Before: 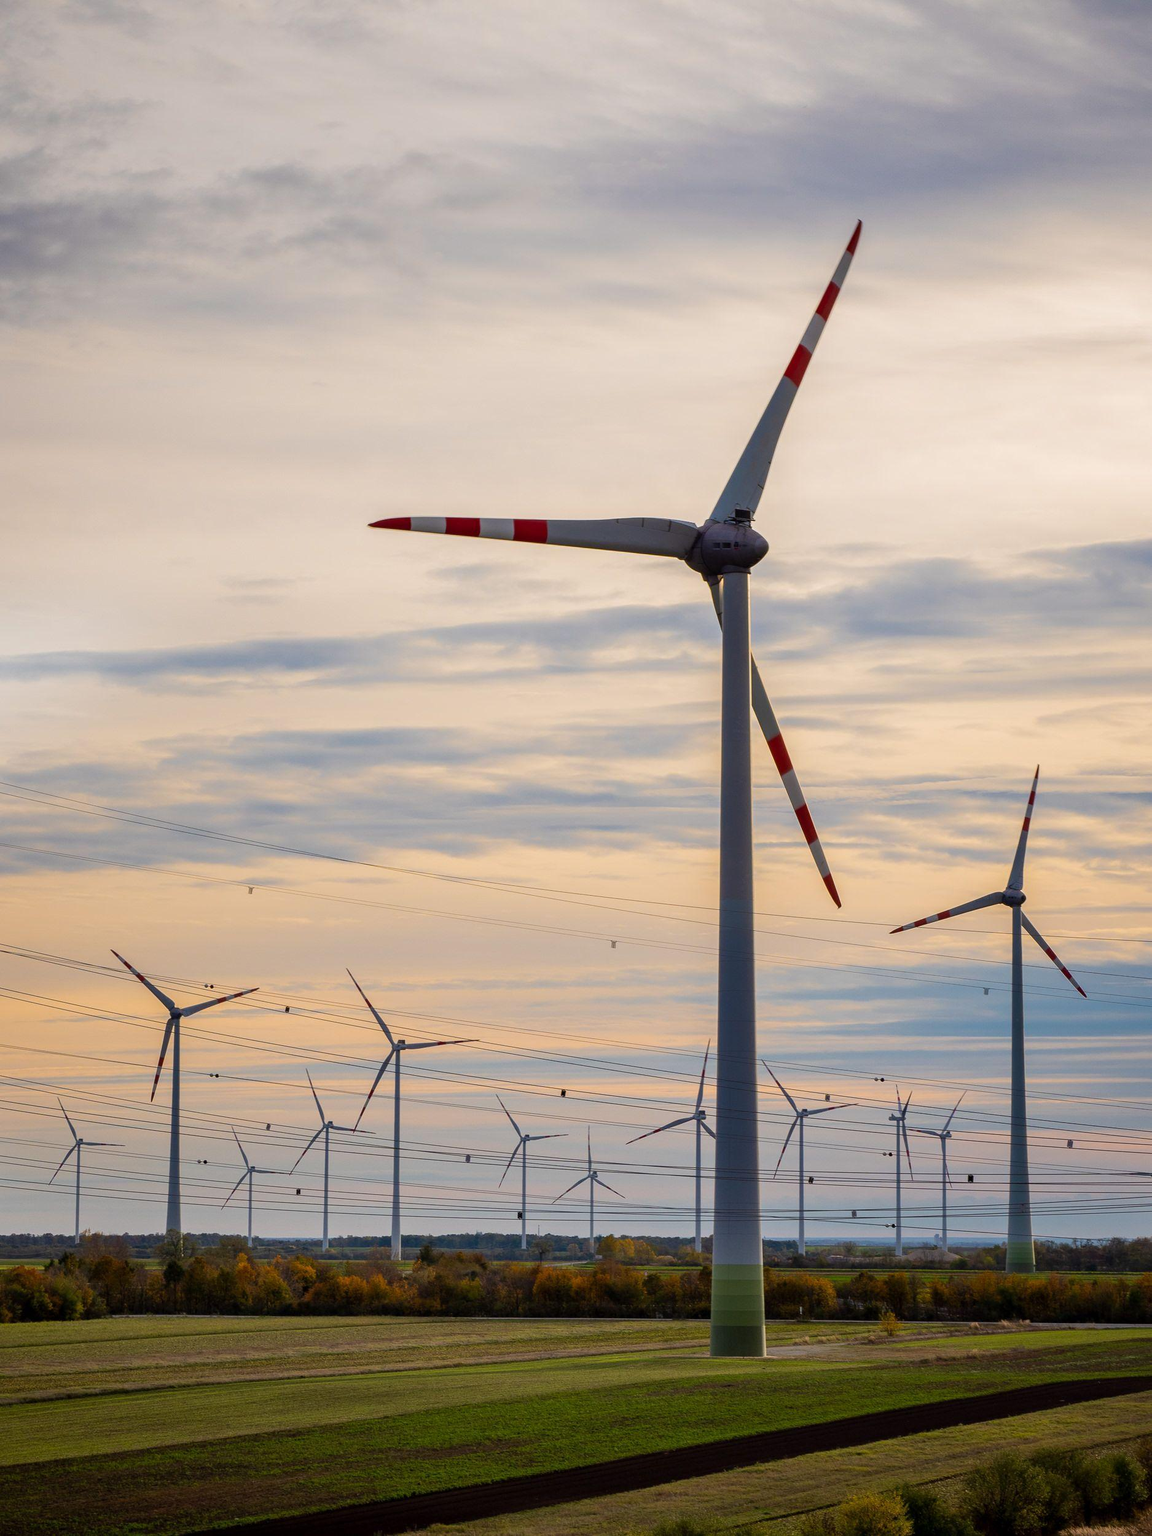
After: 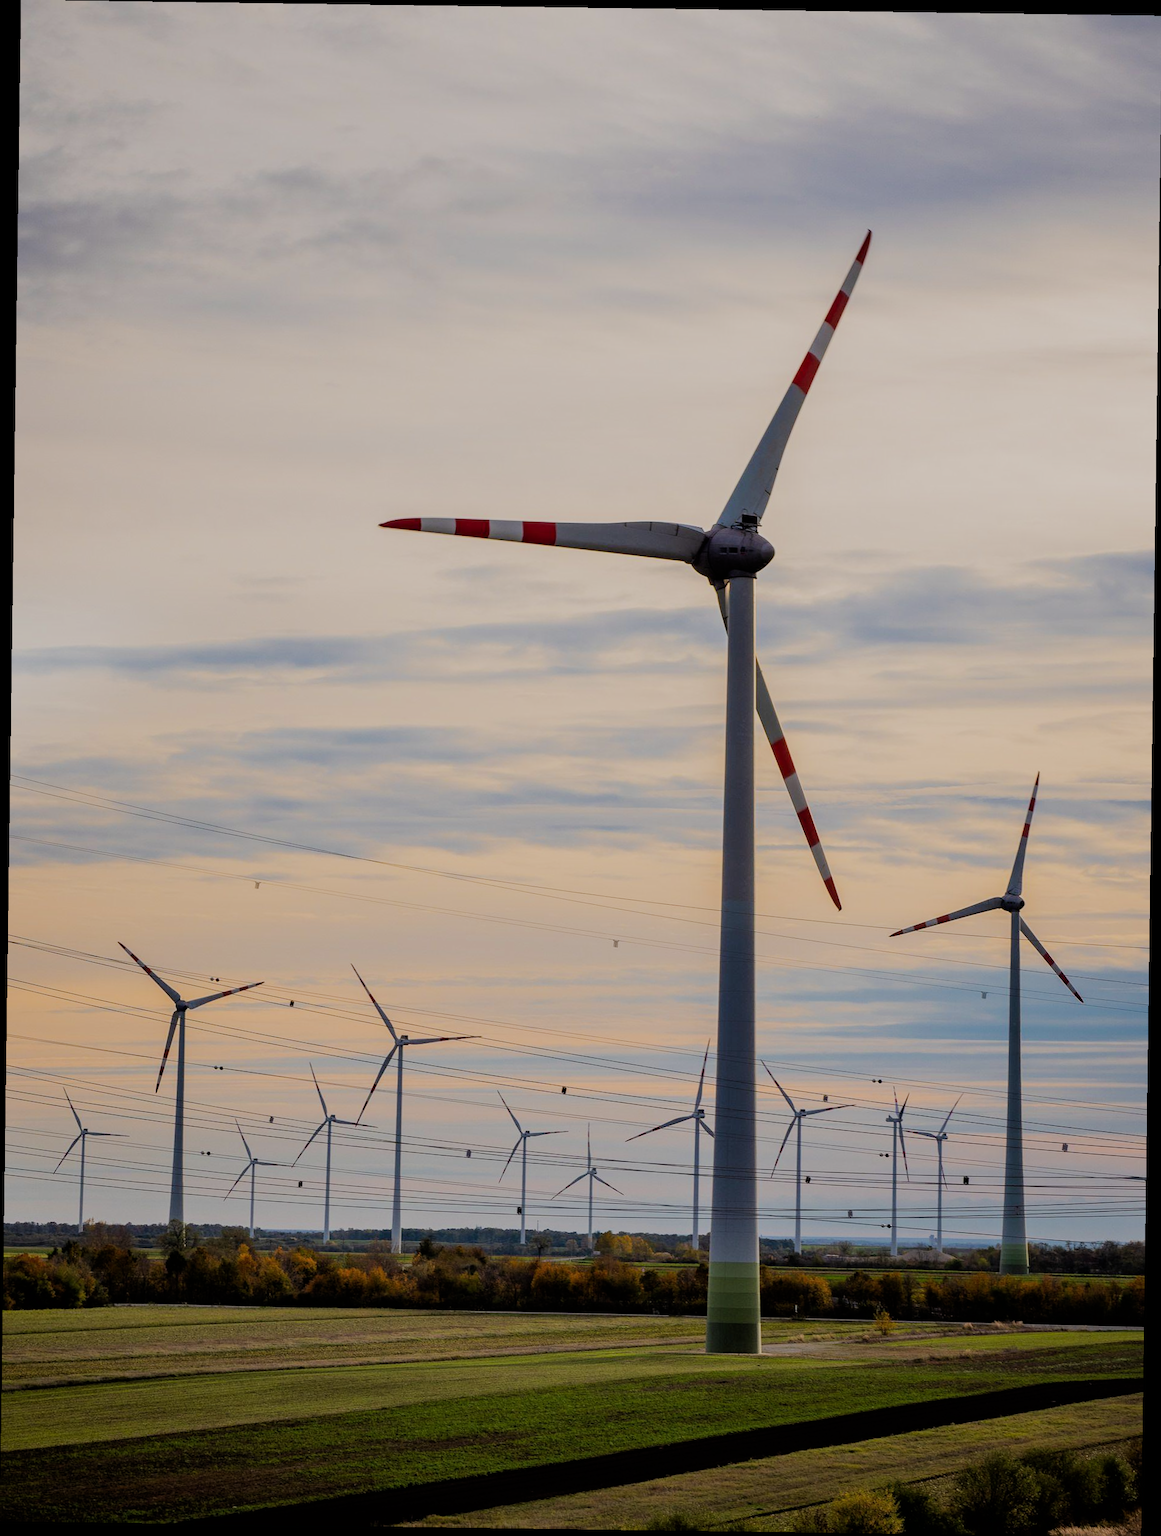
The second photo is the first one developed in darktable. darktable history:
filmic rgb: black relative exposure -7.15 EV, white relative exposure 5.36 EV, hardness 3.02
rotate and perspective: rotation 0.8°, automatic cropping off
